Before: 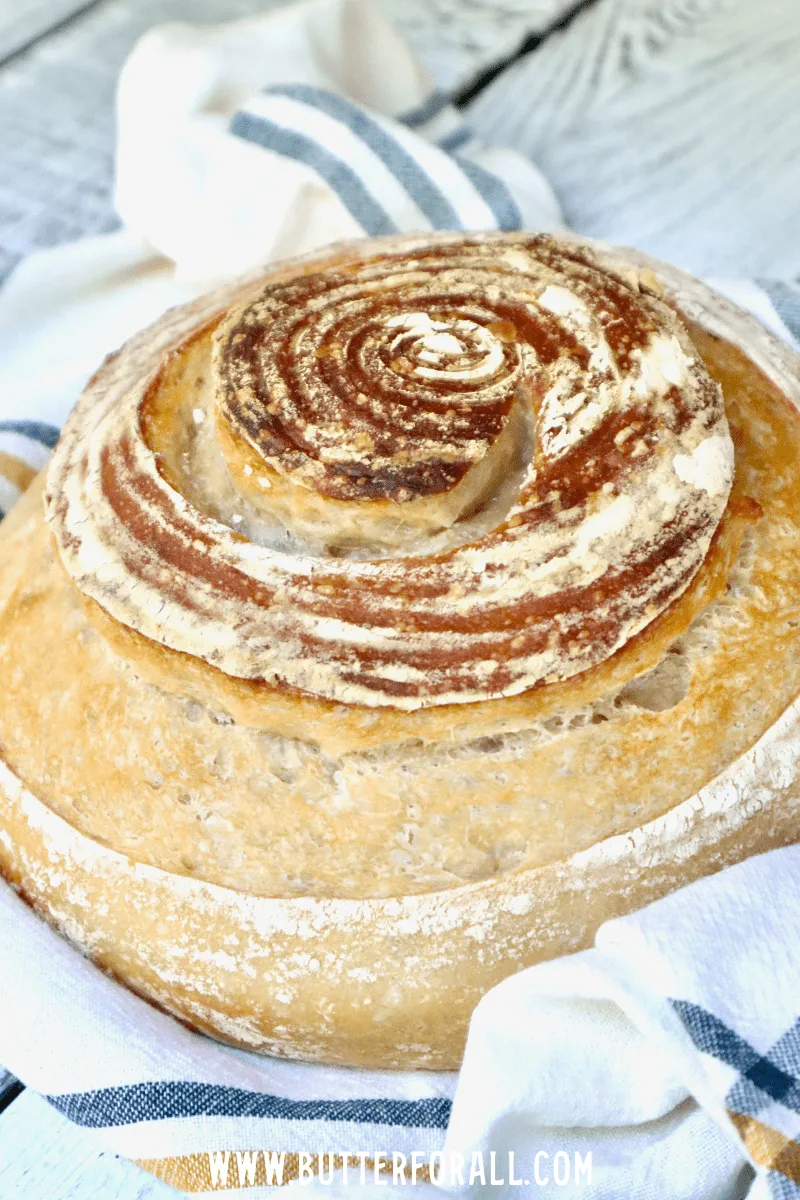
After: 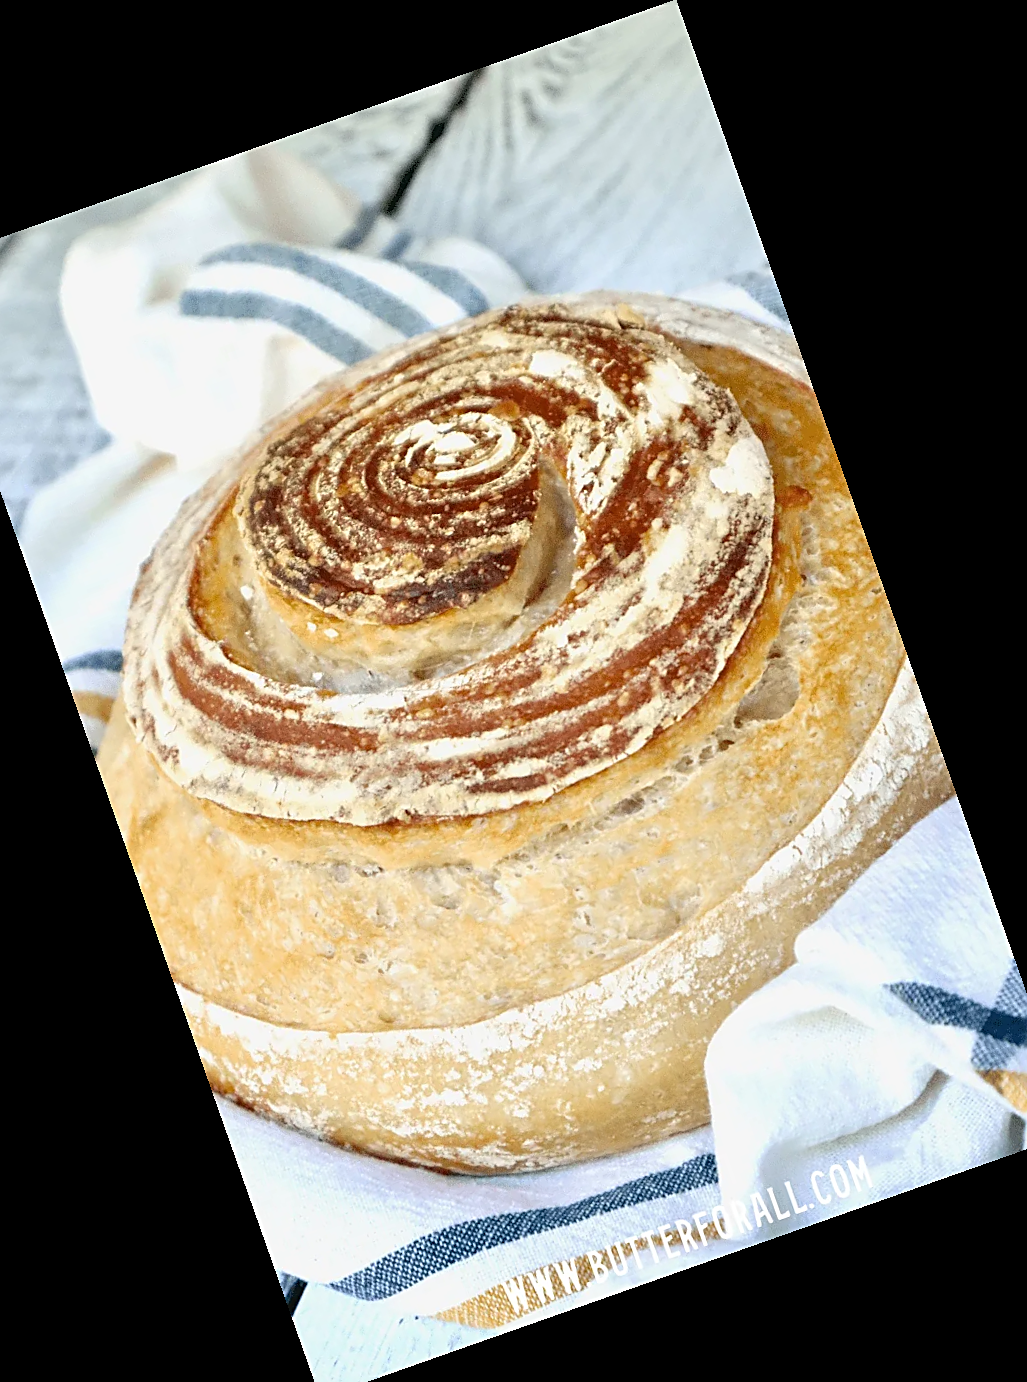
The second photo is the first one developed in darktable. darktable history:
crop and rotate: angle 19.43°, left 6.812%, right 4.125%, bottom 1.087%
sharpen: on, module defaults
